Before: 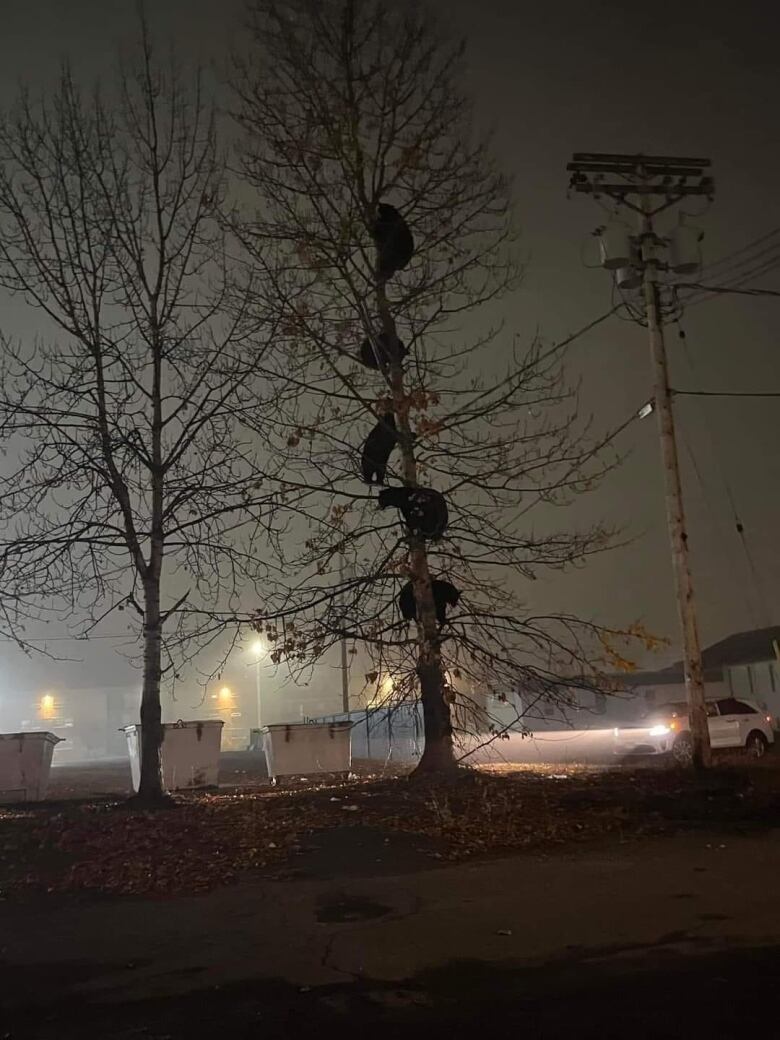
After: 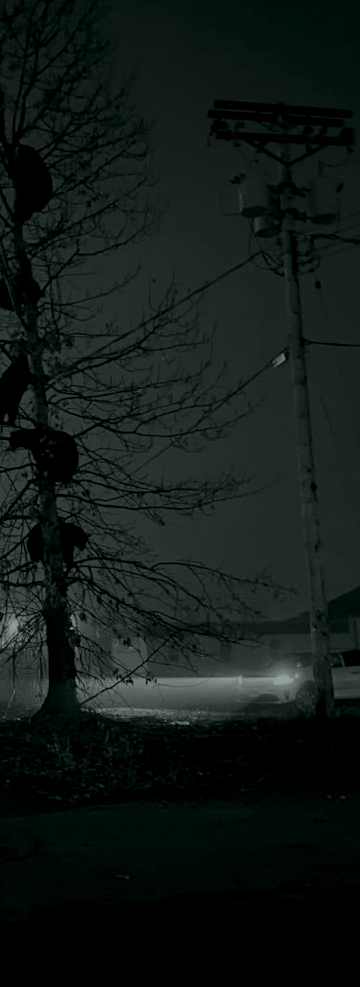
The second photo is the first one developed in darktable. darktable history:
colorize: hue 90°, saturation 19%, lightness 1.59%, version 1
exposure: black level correction 0, exposure 1.625 EV, compensate exposure bias true, compensate highlight preservation false
crop: left 47.628%, top 6.643%, right 7.874%
rotate and perspective: rotation 1.72°, automatic cropping off
